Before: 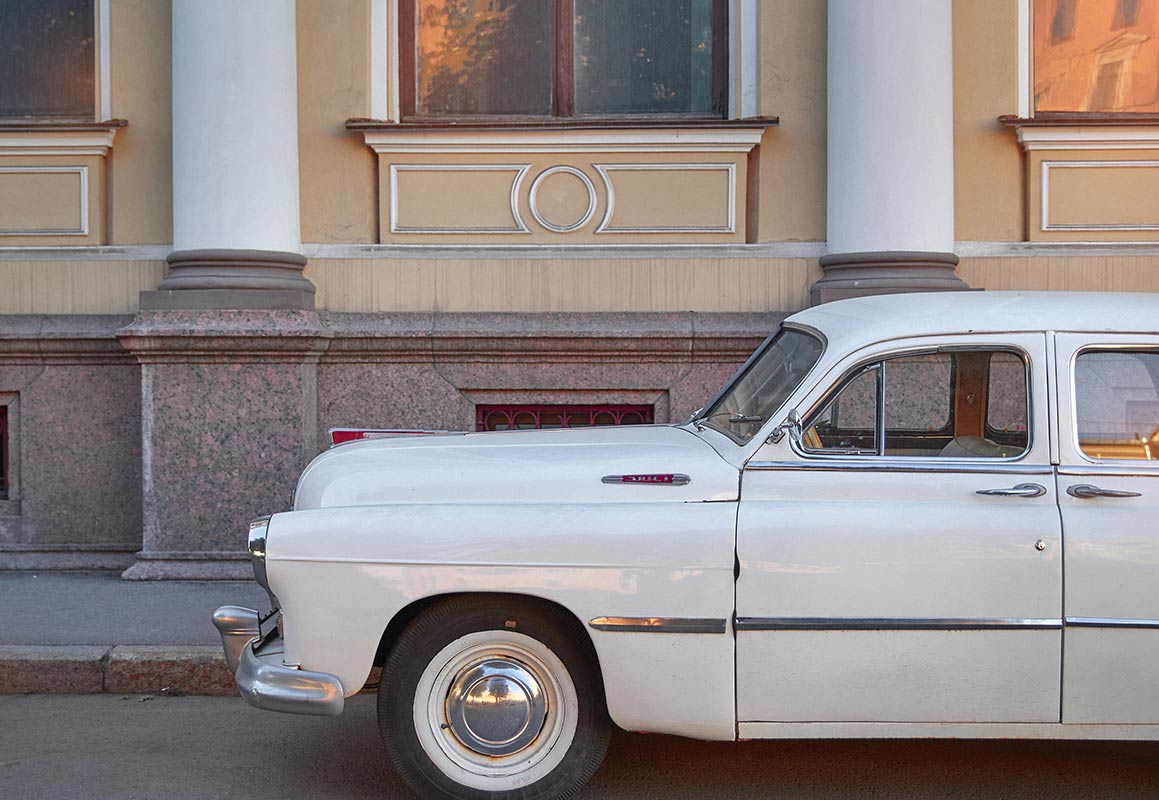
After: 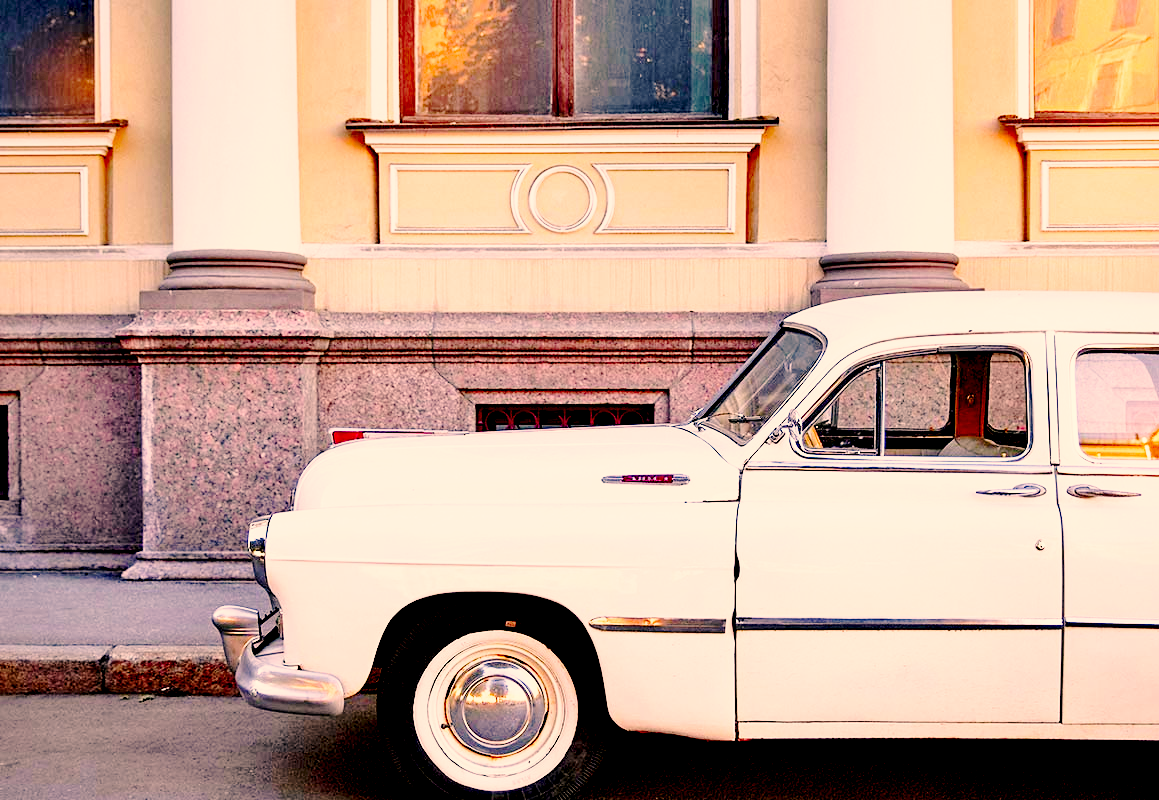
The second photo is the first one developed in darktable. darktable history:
color correction: highlights a* 17.56, highlights b* 18.46
exposure: black level correction 0.039, exposure 0.5 EV, compensate exposure bias true, compensate highlight preservation false
base curve: curves: ch0 [(0, 0) (0.032, 0.037) (0.105, 0.228) (0.435, 0.76) (0.856, 0.983) (1, 1)], preserve colors none
